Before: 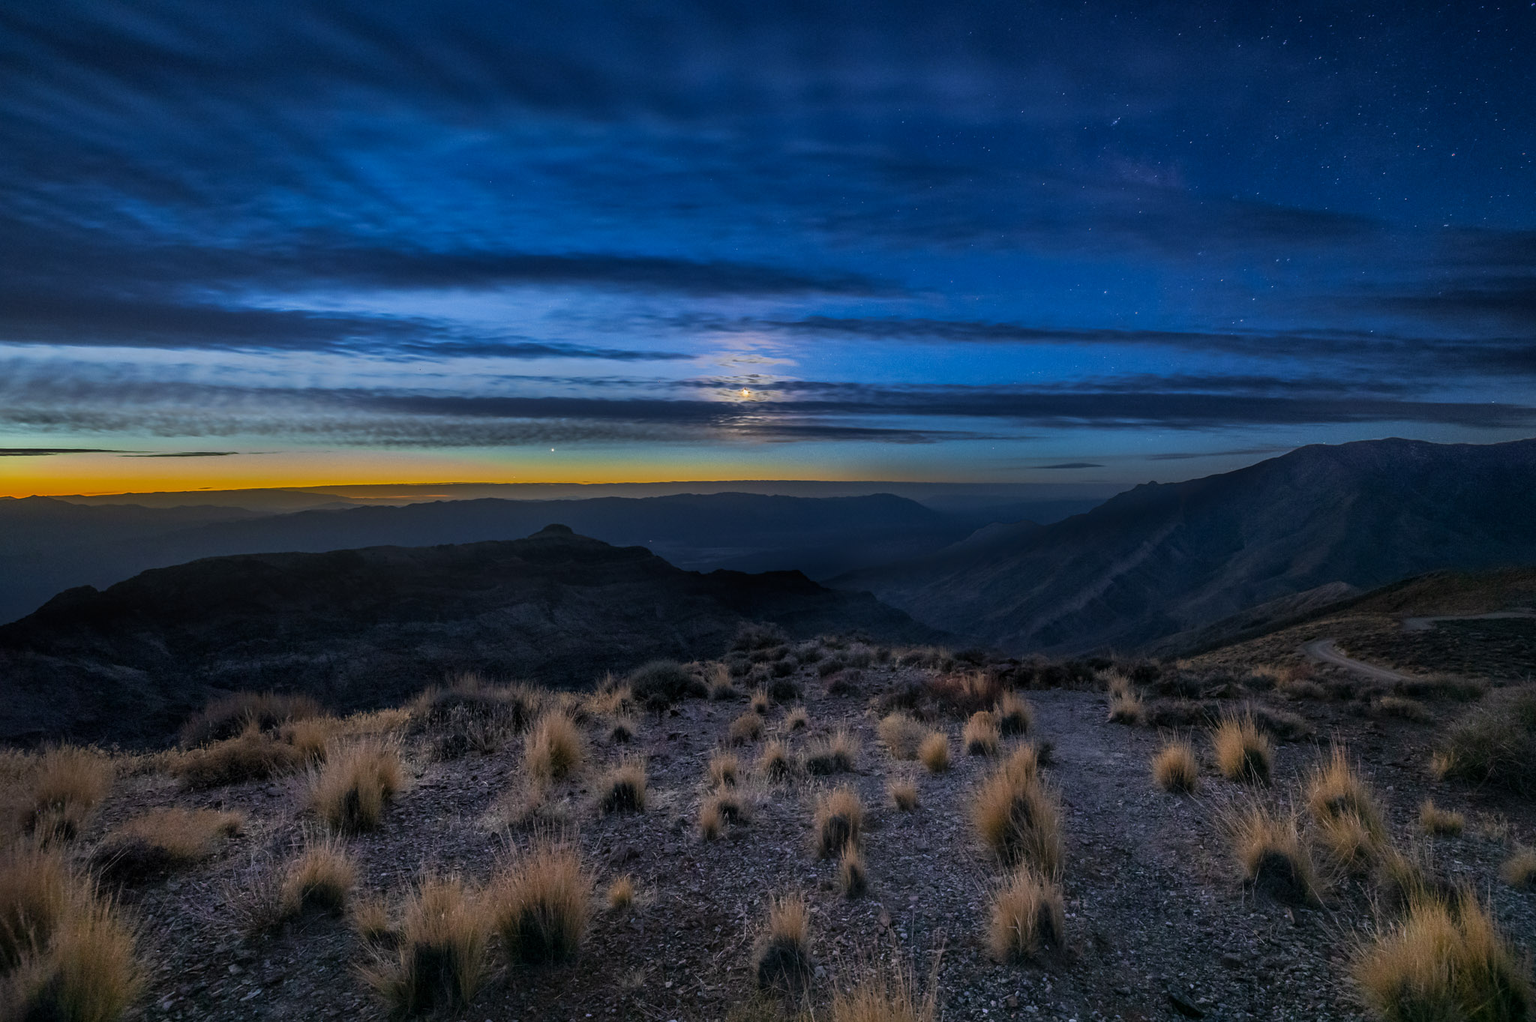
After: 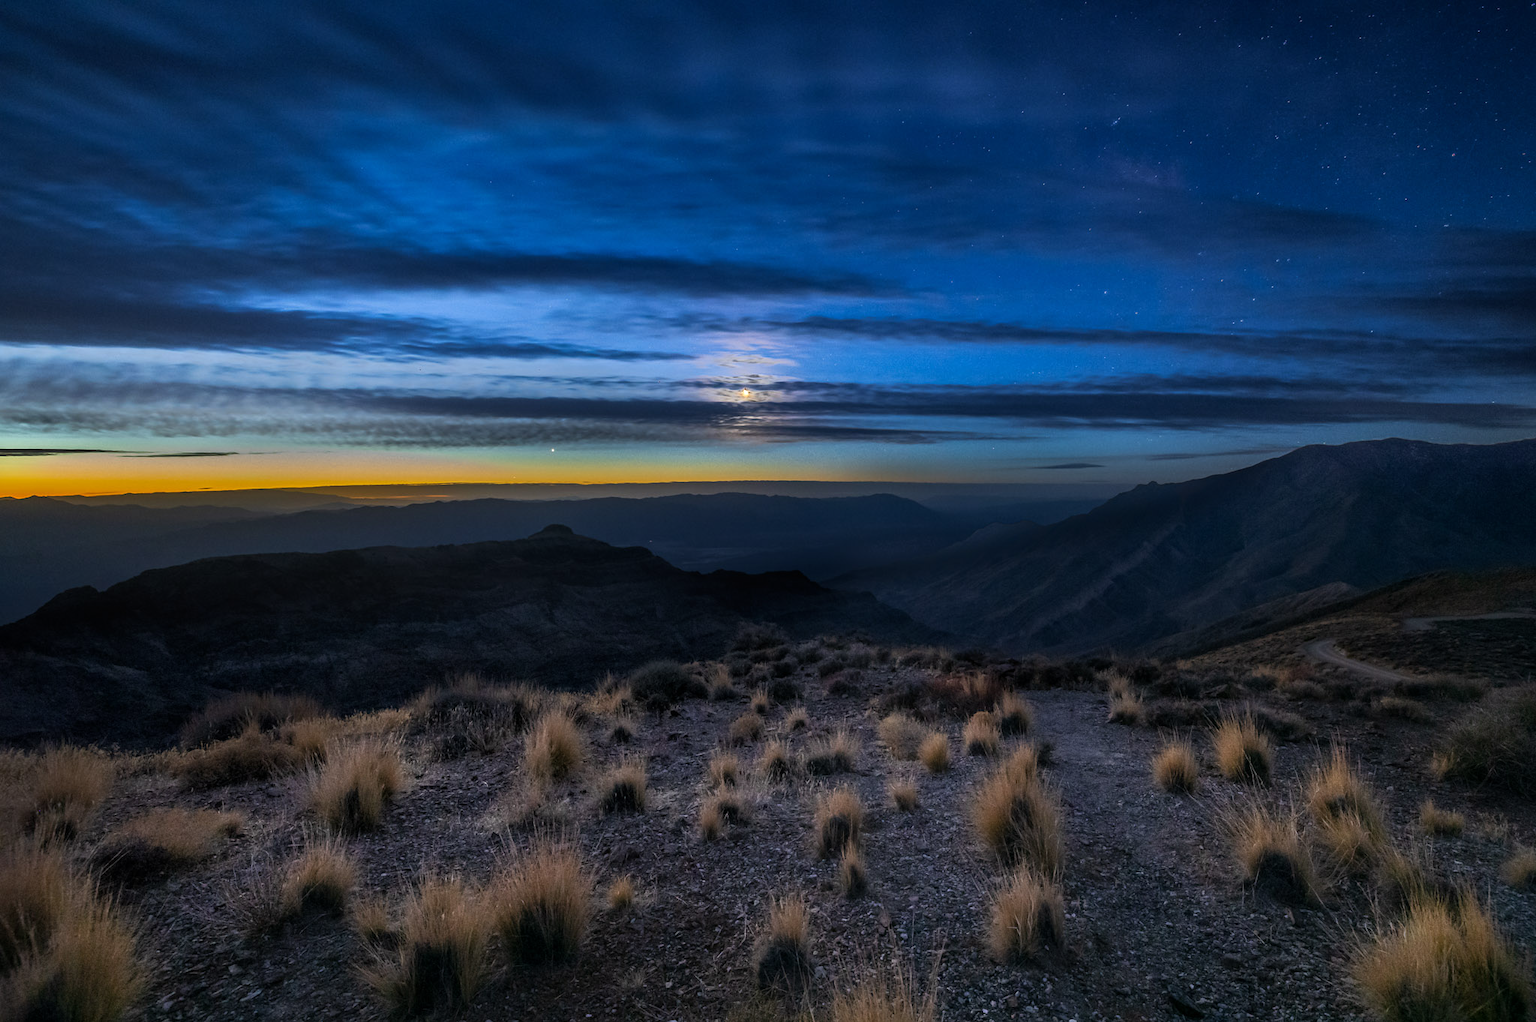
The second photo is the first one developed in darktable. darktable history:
tone equalizer: -8 EV -0.391 EV, -7 EV -0.41 EV, -6 EV -0.35 EV, -5 EV -0.188 EV, -3 EV 0.248 EV, -2 EV 0.334 EV, -1 EV 0.406 EV, +0 EV 0.395 EV, edges refinement/feathering 500, mask exposure compensation -1.57 EV, preserve details guided filter
